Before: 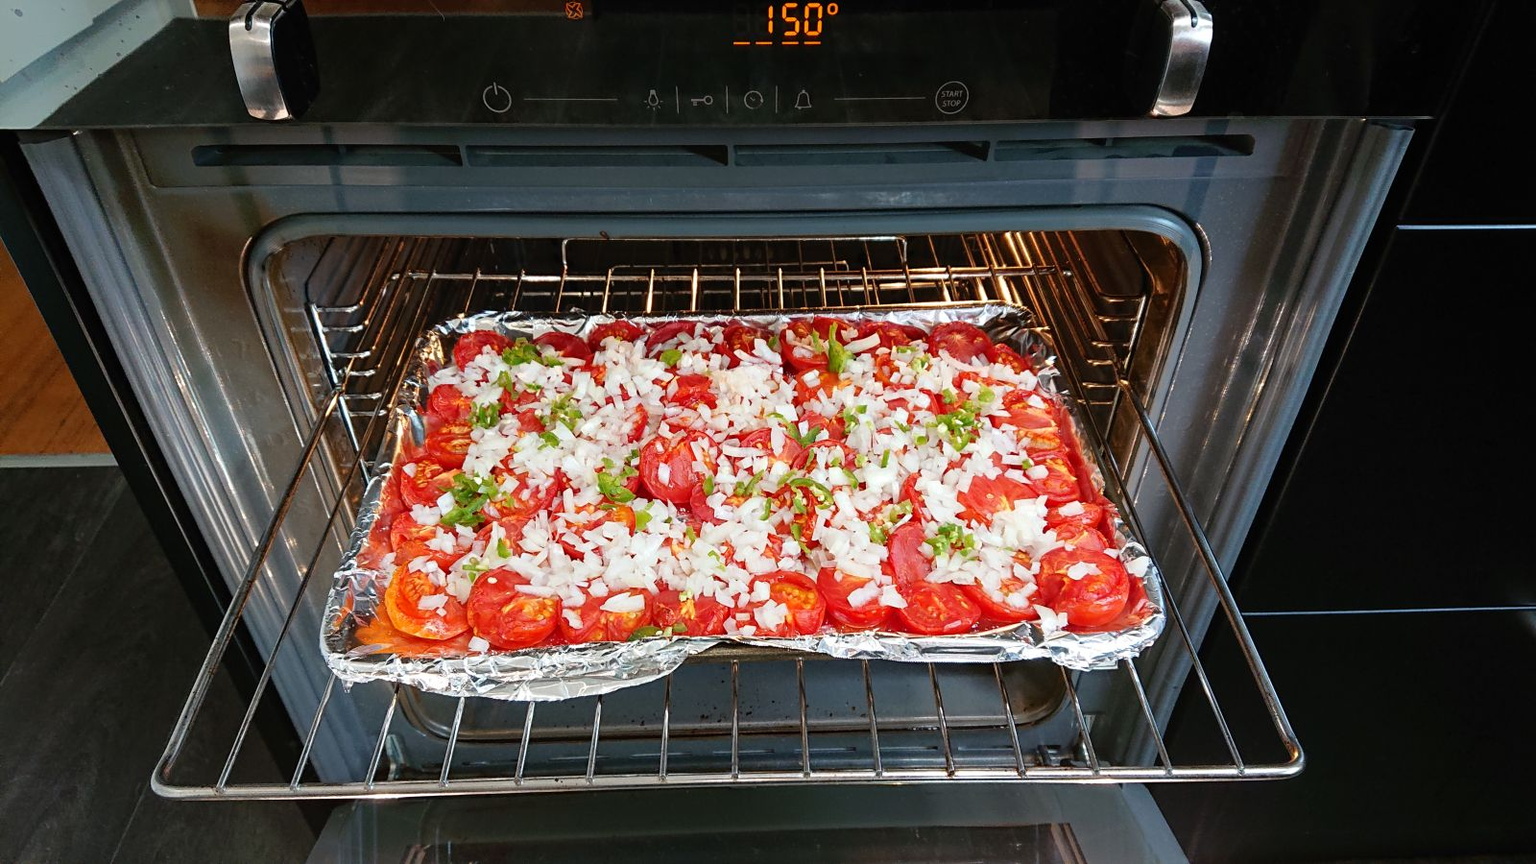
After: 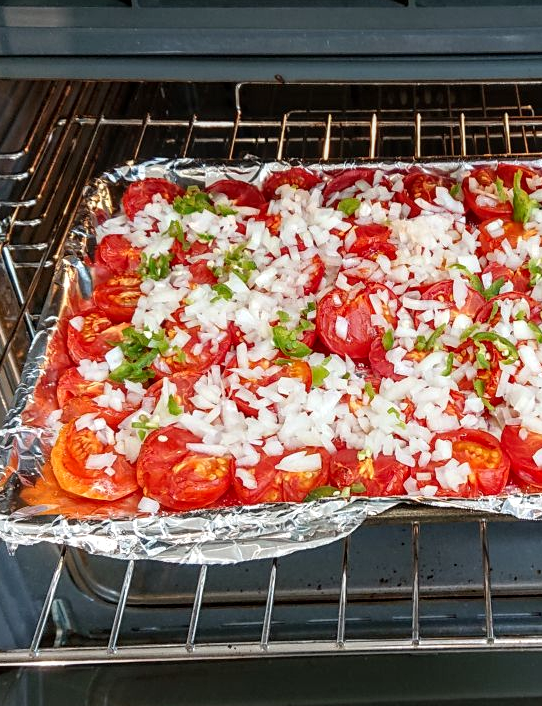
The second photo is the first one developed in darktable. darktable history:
crop and rotate: left 21.916%, top 18.547%, right 44.172%, bottom 2.972%
local contrast: detail 130%
